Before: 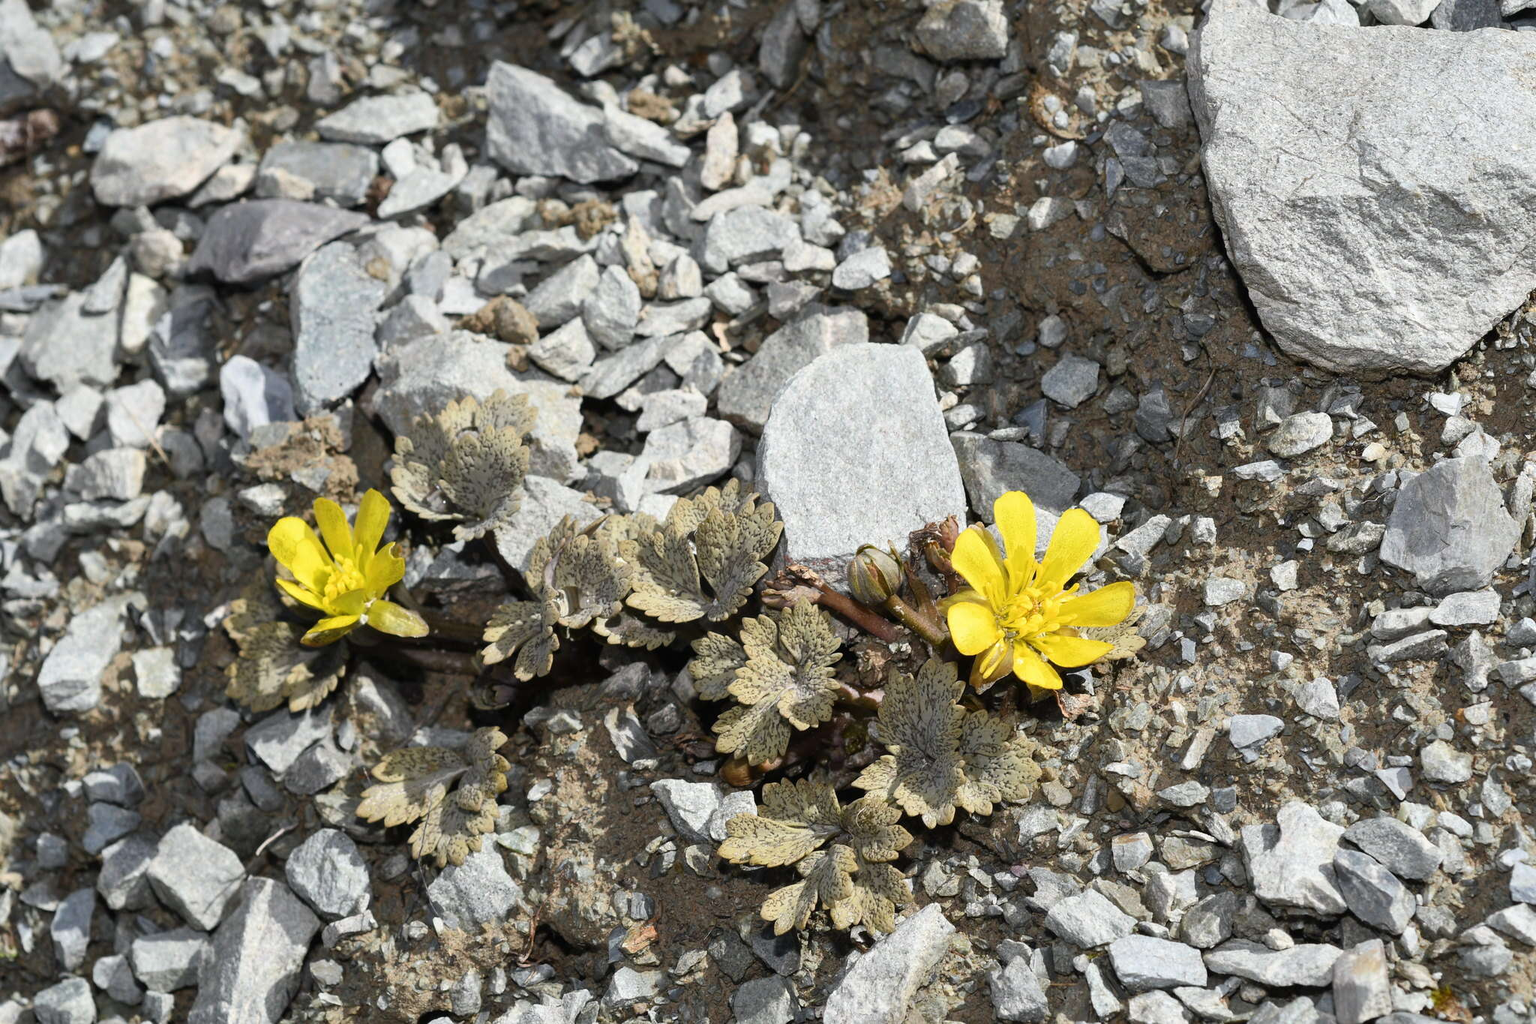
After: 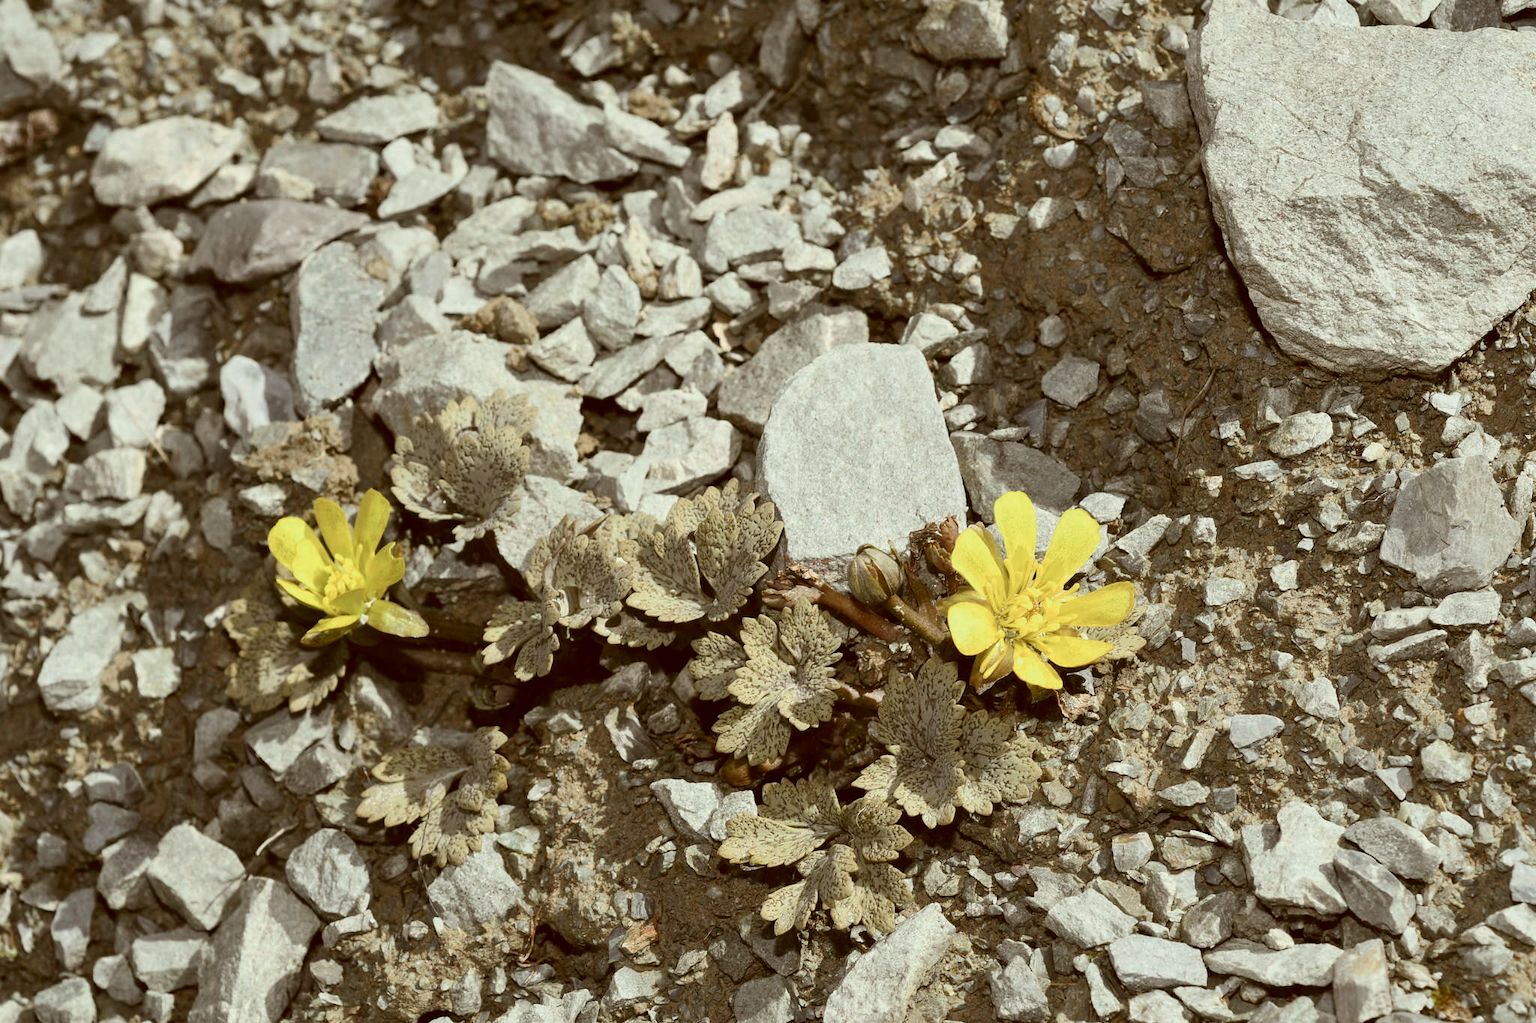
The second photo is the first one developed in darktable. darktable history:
color zones: curves: ch0 [(0, 0.5) (0.125, 0.4) (0.25, 0.5) (0.375, 0.4) (0.5, 0.4) (0.625, 0.6) (0.75, 0.6) (0.875, 0.5)]; ch1 [(0, 0.35) (0.125, 0.45) (0.25, 0.35) (0.375, 0.35) (0.5, 0.35) (0.625, 0.35) (0.75, 0.45) (0.875, 0.35)]; ch2 [(0, 0.6) (0.125, 0.5) (0.25, 0.5) (0.375, 0.6) (0.5, 0.6) (0.625, 0.5) (0.75, 0.5) (0.875, 0.5)]
color correction: highlights a* -6.04, highlights b* 9.1, shadows a* 10.87, shadows b* 23.87
